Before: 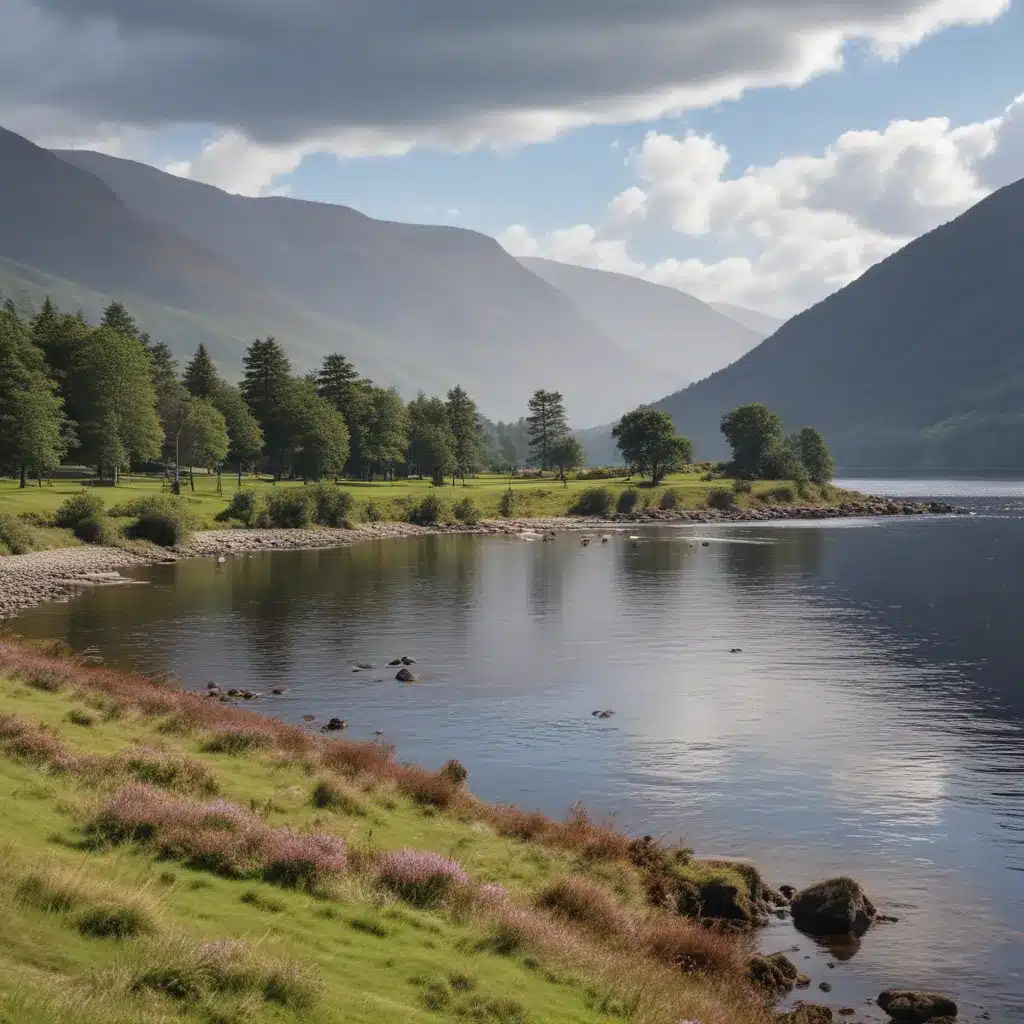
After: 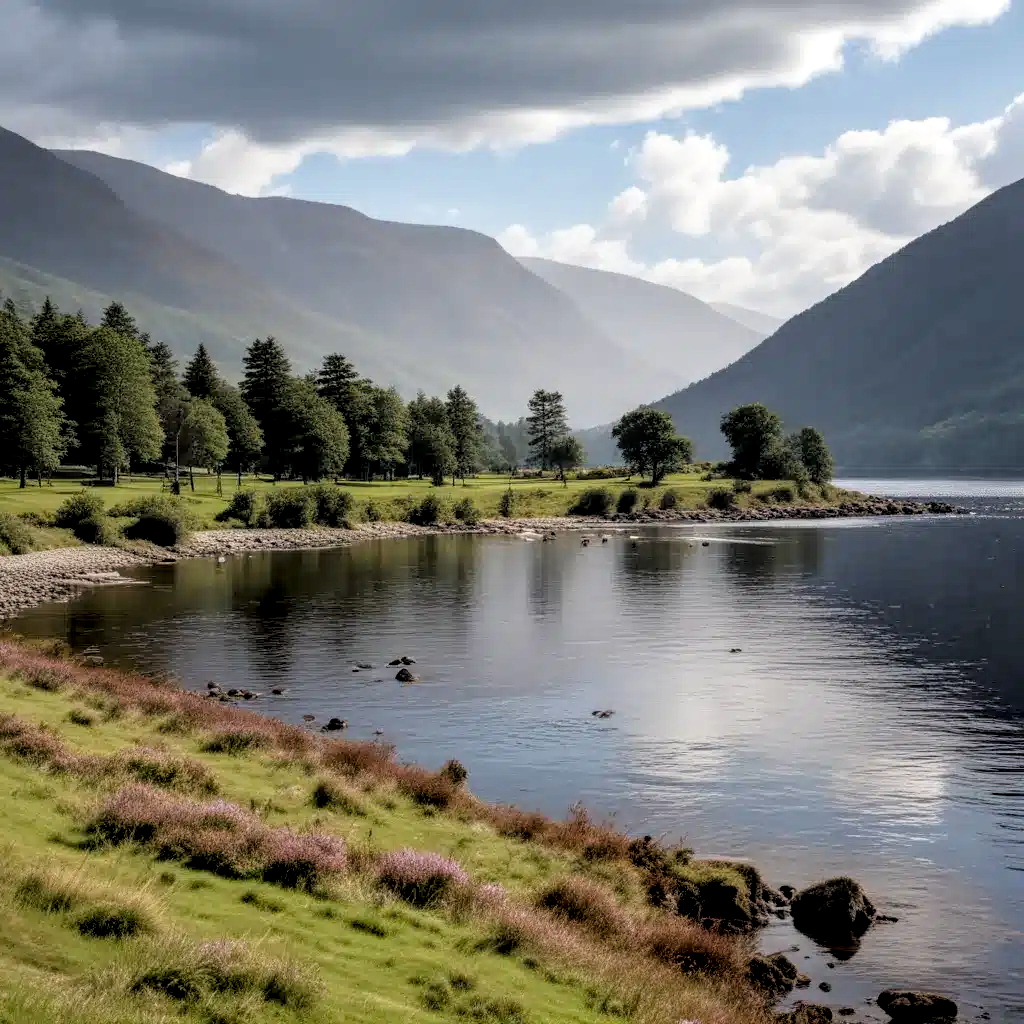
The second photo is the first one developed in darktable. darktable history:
local contrast: on, module defaults
filmic rgb: black relative exposure -4.91 EV, white relative exposure 2.84 EV, threshold 5.94 EV, hardness 3.7, enable highlight reconstruction true
exposure: black level correction 0.007, exposure 0.156 EV, compensate highlight preservation false
